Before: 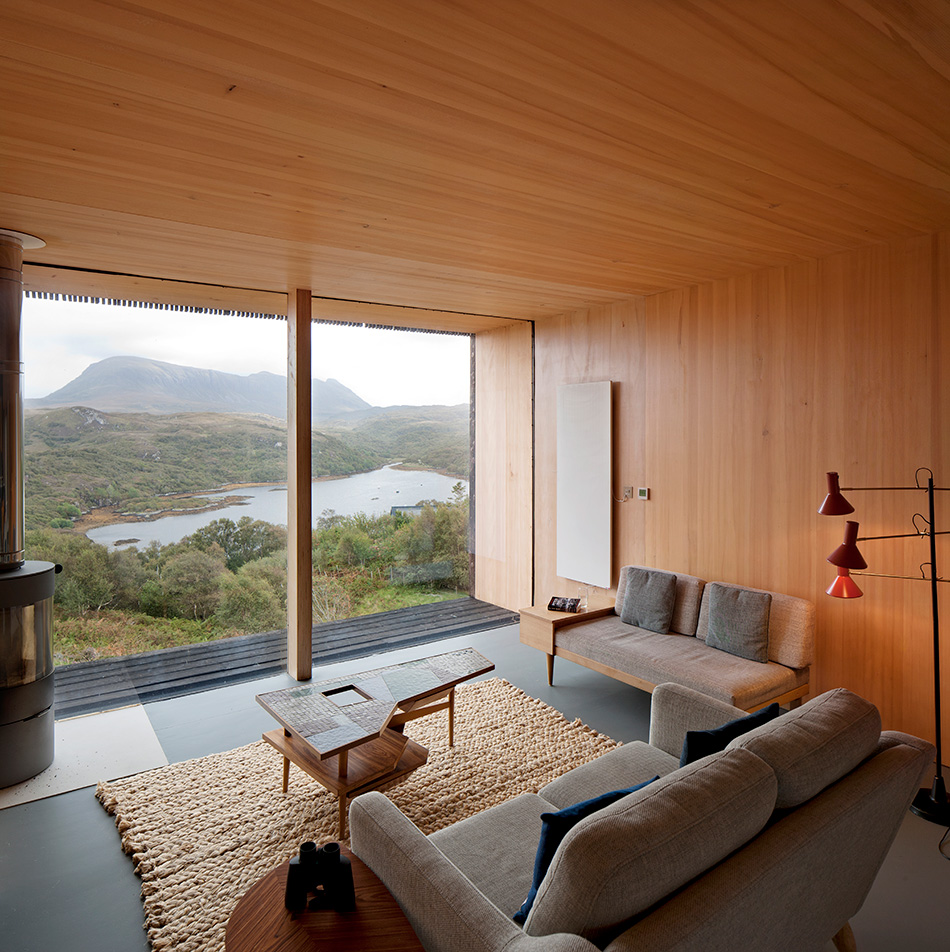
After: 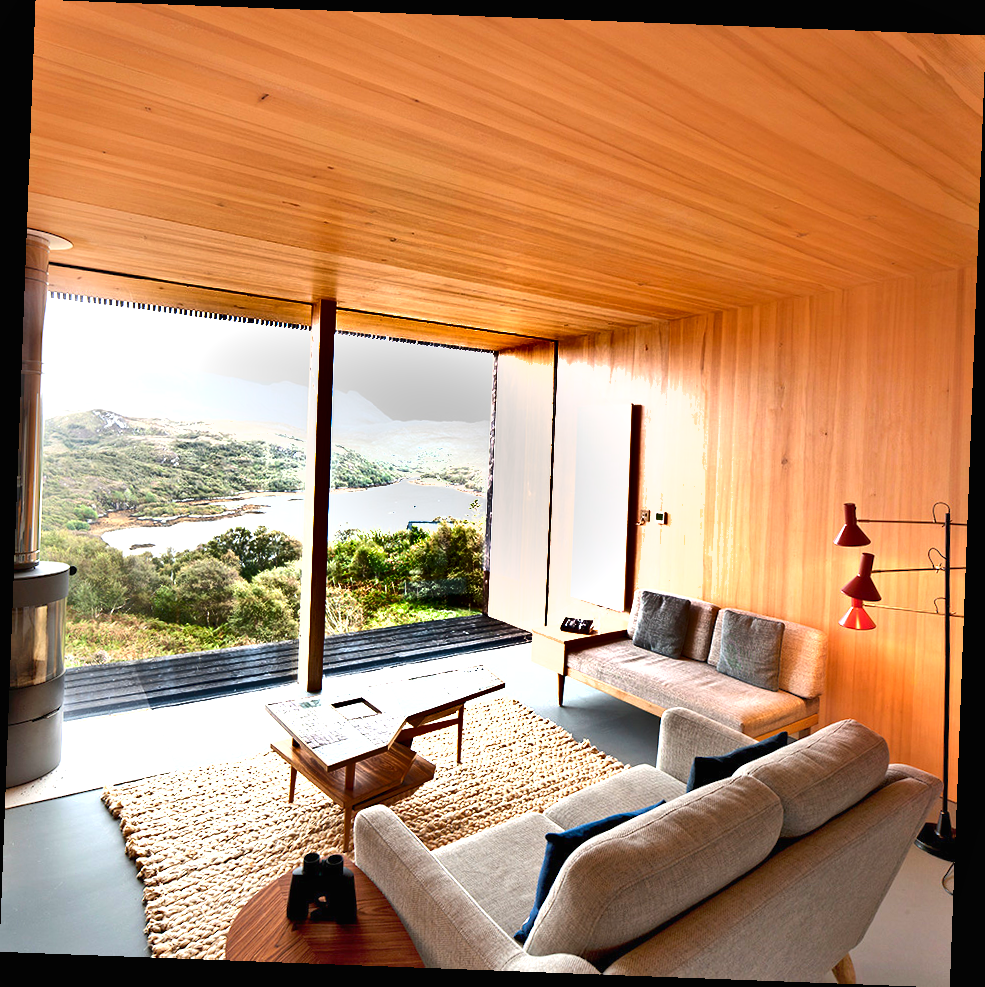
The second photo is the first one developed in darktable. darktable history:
shadows and highlights: white point adjustment -3.64, highlights -63.34, highlights color adjustment 42%, soften with gaussian
rotate and perspective: rotation 2.17°, automatic cropping off
exposure: black level correction 0, exposure 1.75 EV, compensate exposure bias true, compensate highlight preservation false
